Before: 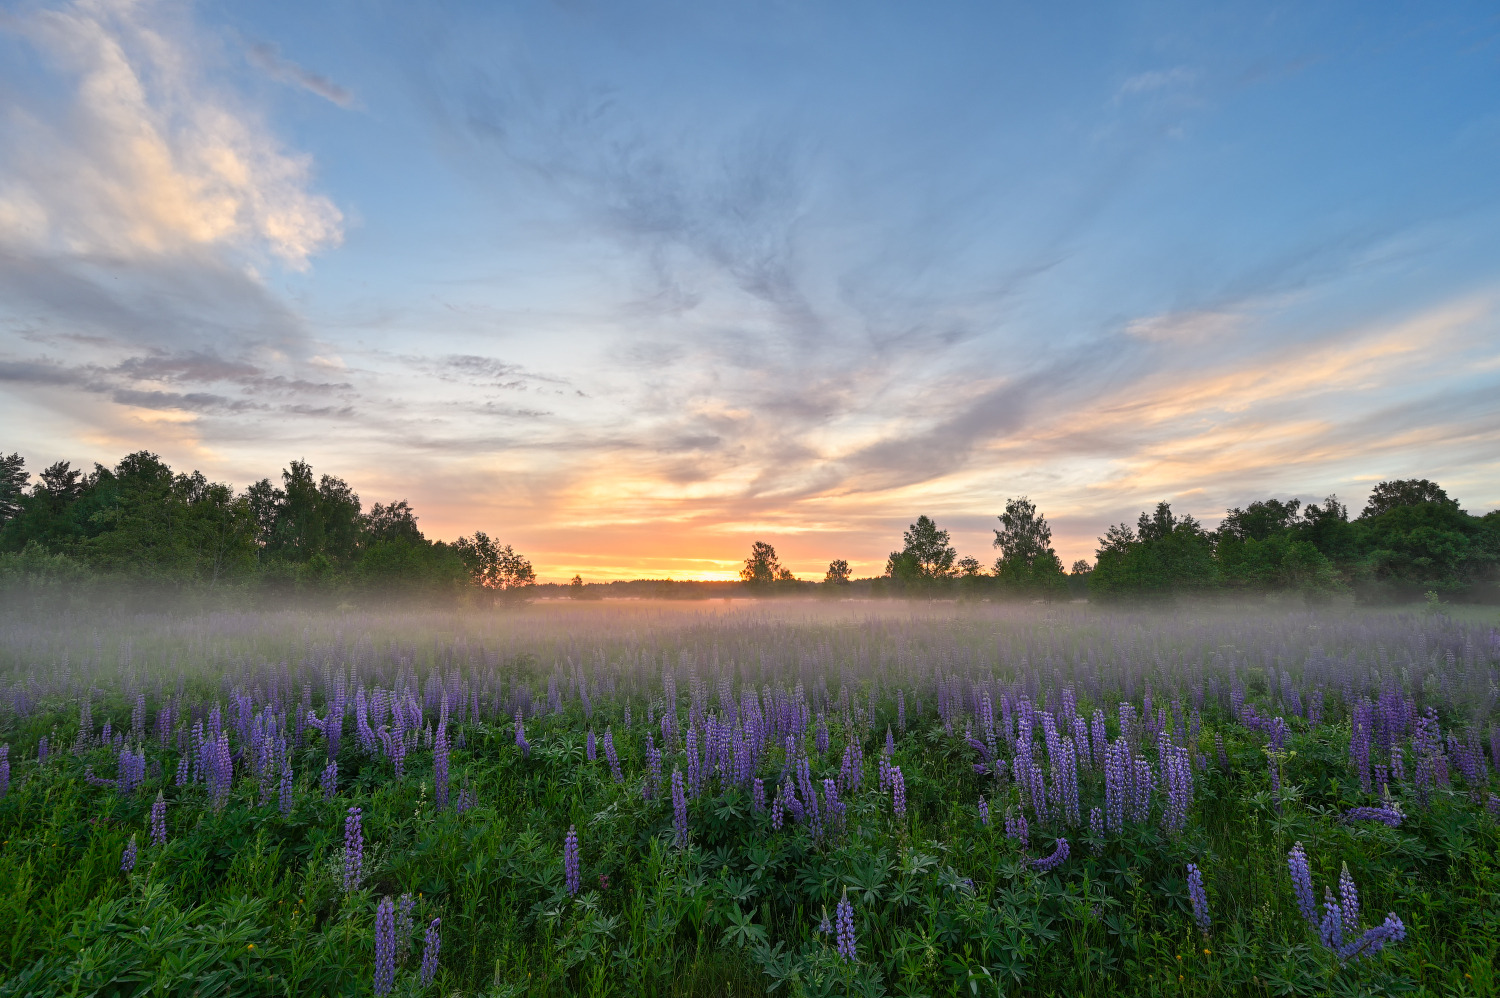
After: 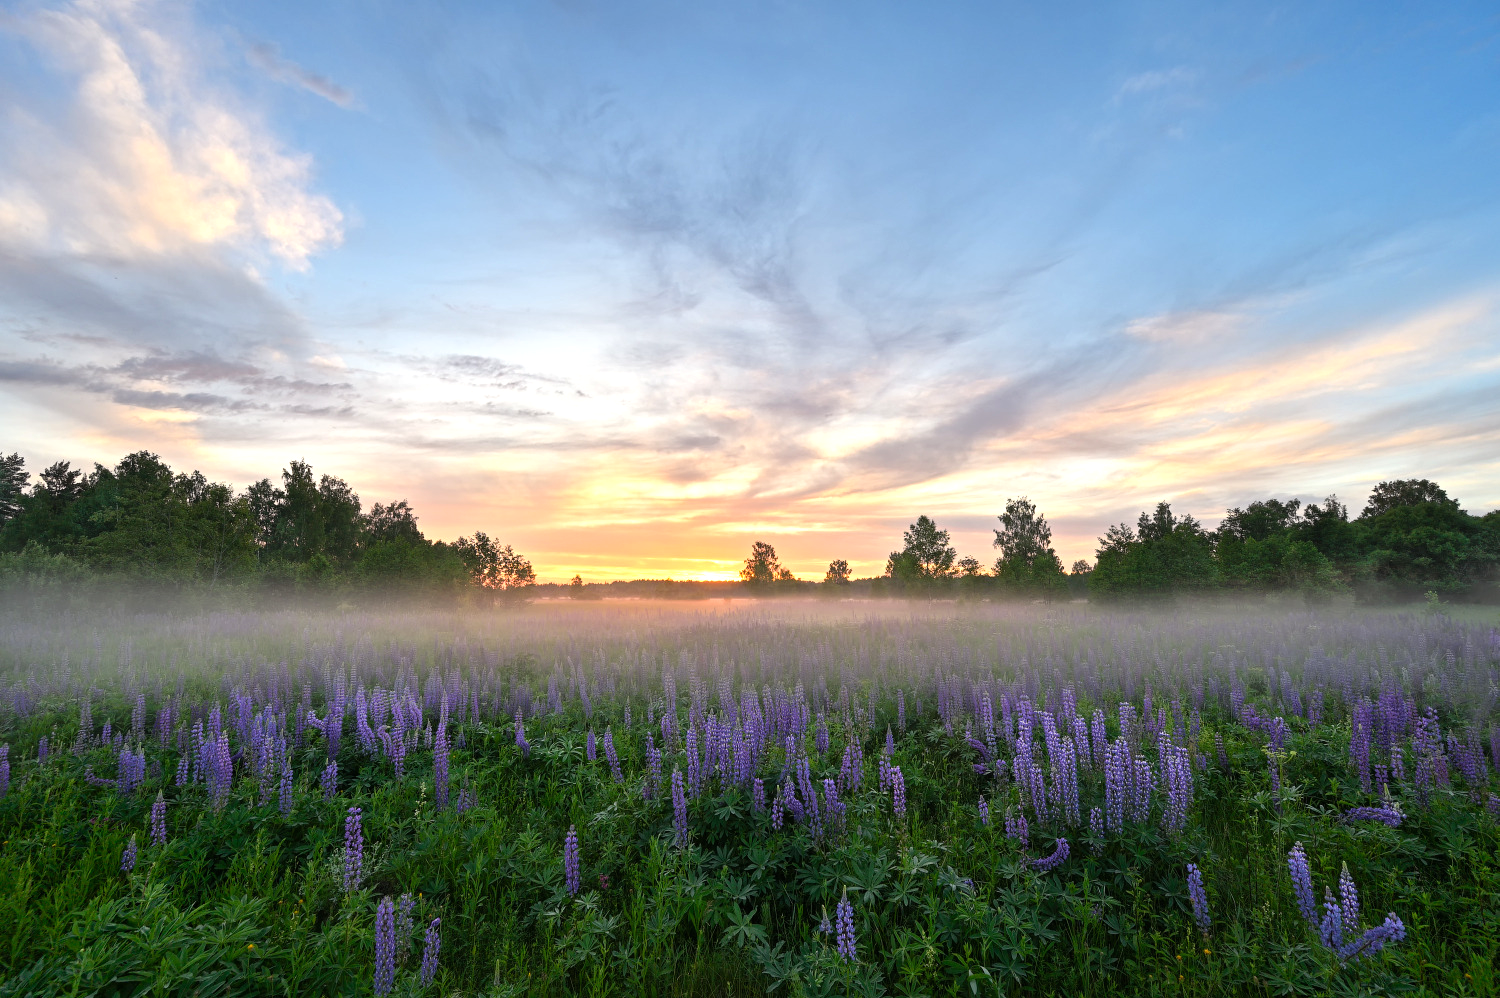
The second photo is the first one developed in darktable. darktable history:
tone equalizer: -8 EV -0.441 EV, -7 EV -0.428 EV, -6 EV -0.326 EV, -5 EV -0.198 EV, -3 EV 0.211 EV, -2 EV 0.345 EV, -1 EV 0.385 EV, +0 EV 0.439 EV
